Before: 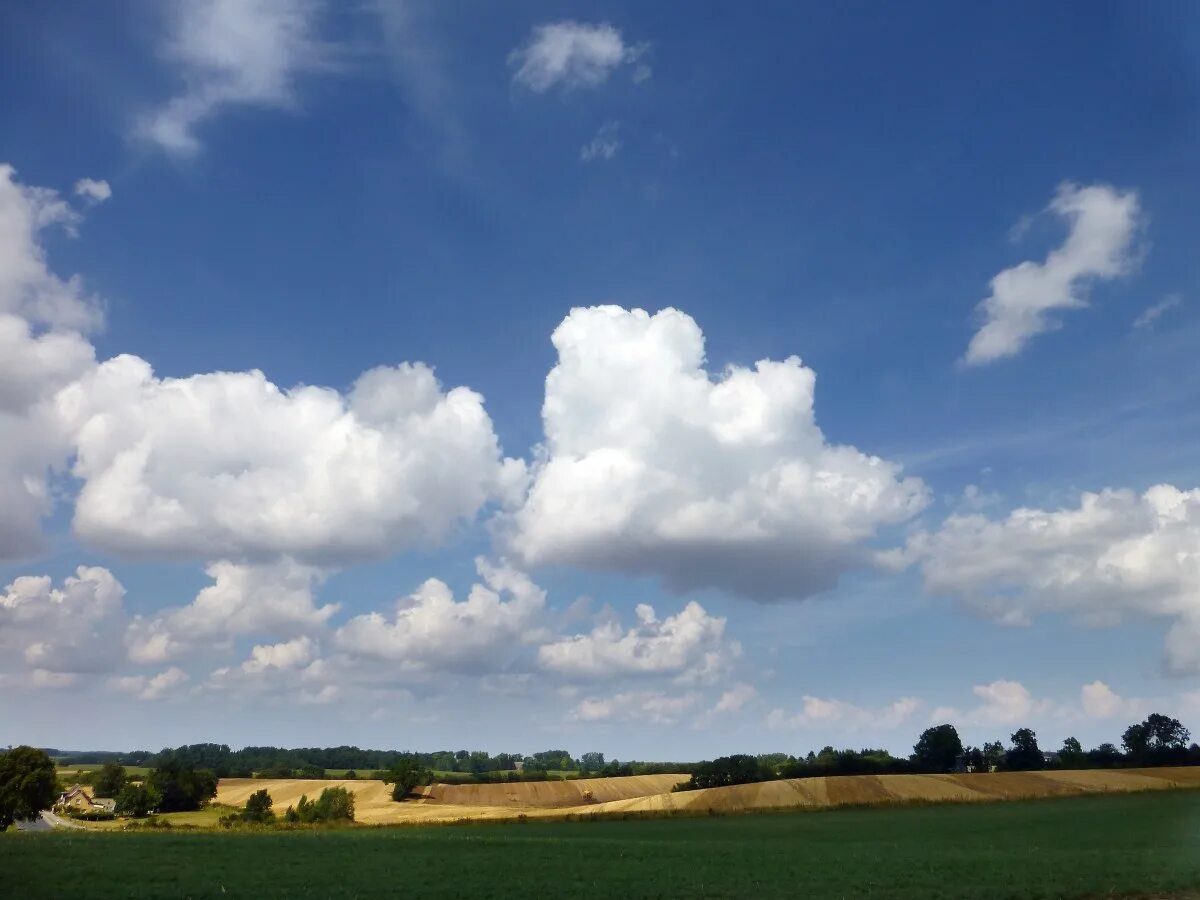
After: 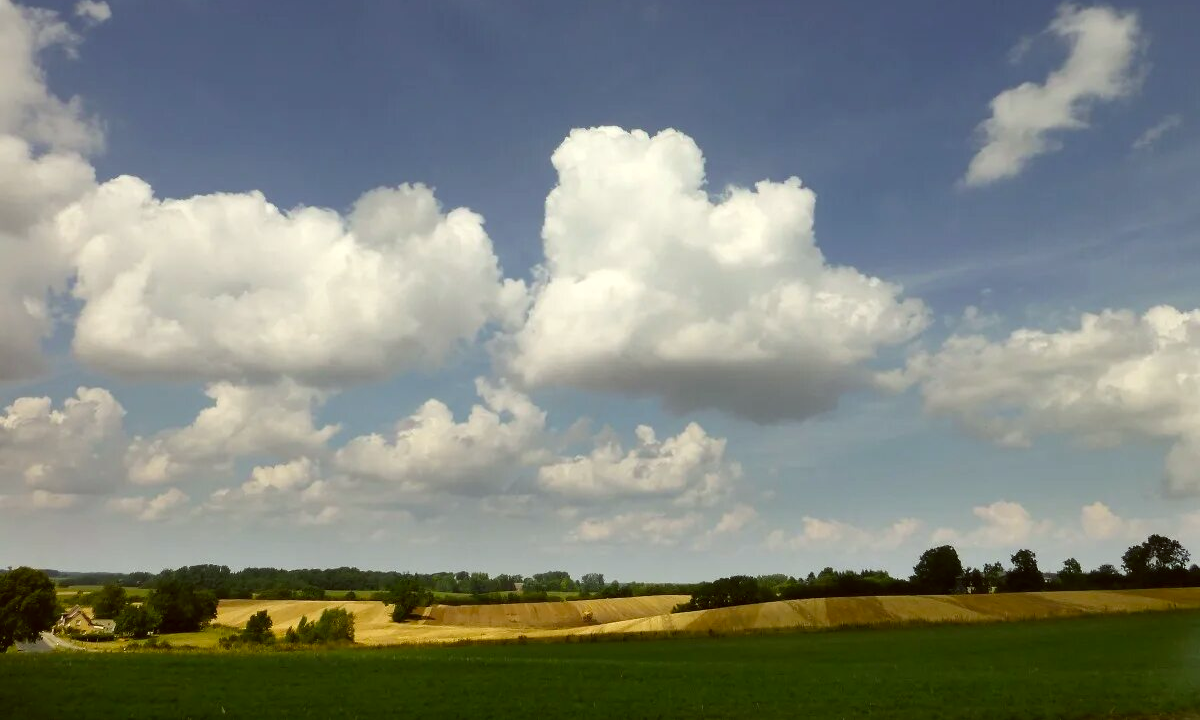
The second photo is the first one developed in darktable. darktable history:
color correction: highlights a* -1.27, highlights b* 10.38, shadows a* 0.548, shadows b* 18.68
crop and rotate: top 19.949%
